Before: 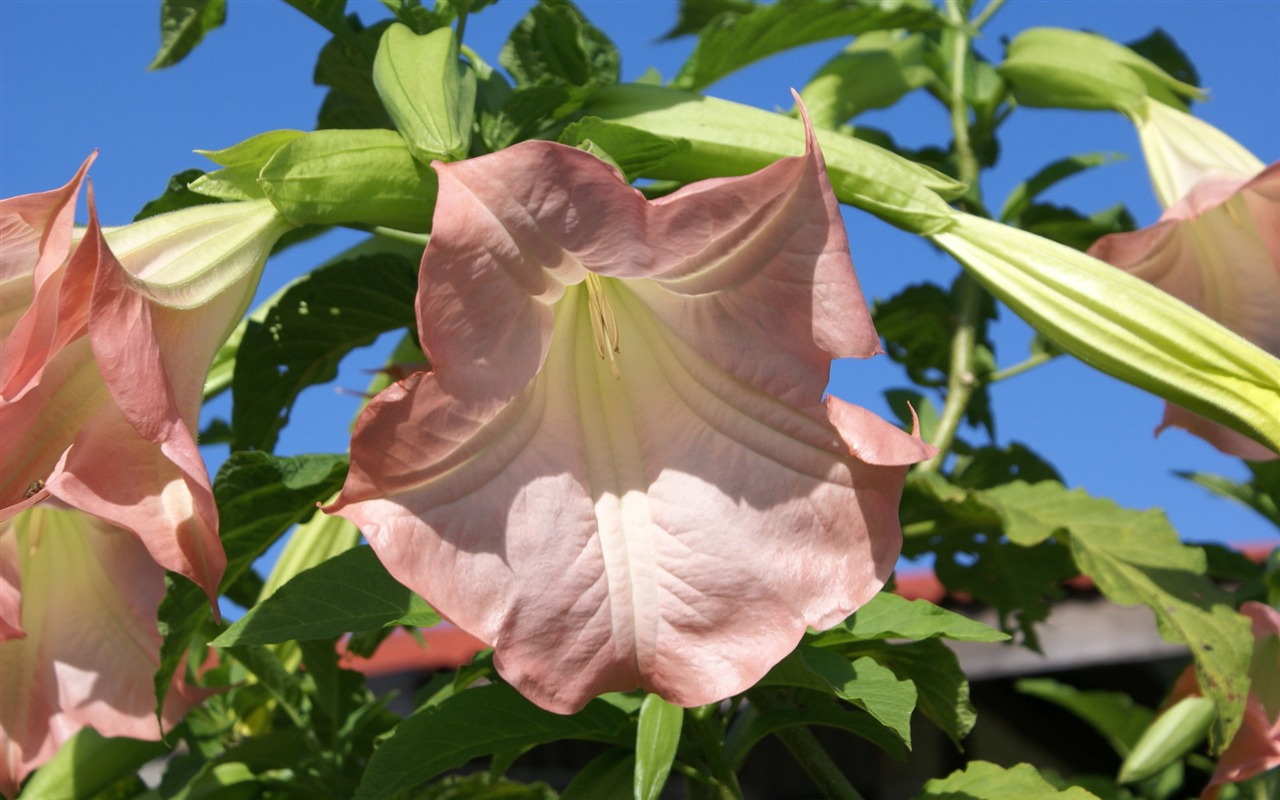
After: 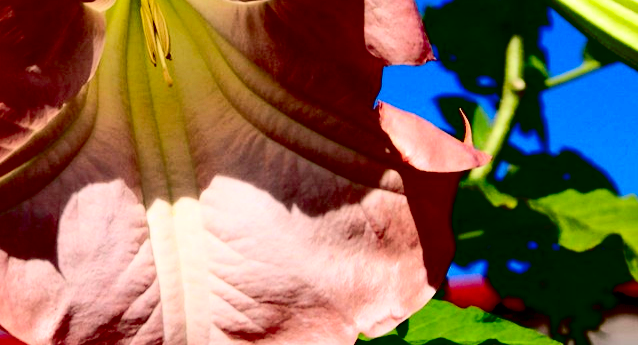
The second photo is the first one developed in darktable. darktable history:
crop: left 35.051%, top 36.702%, right 15.096%, bottom 20.096%
contrast brightness saturation: contrast 0.763, brightness -0.988, saturation 0.997
shadows and highlights: shadows color adjustment 99.17%, highlights color adjustment 0.55%
